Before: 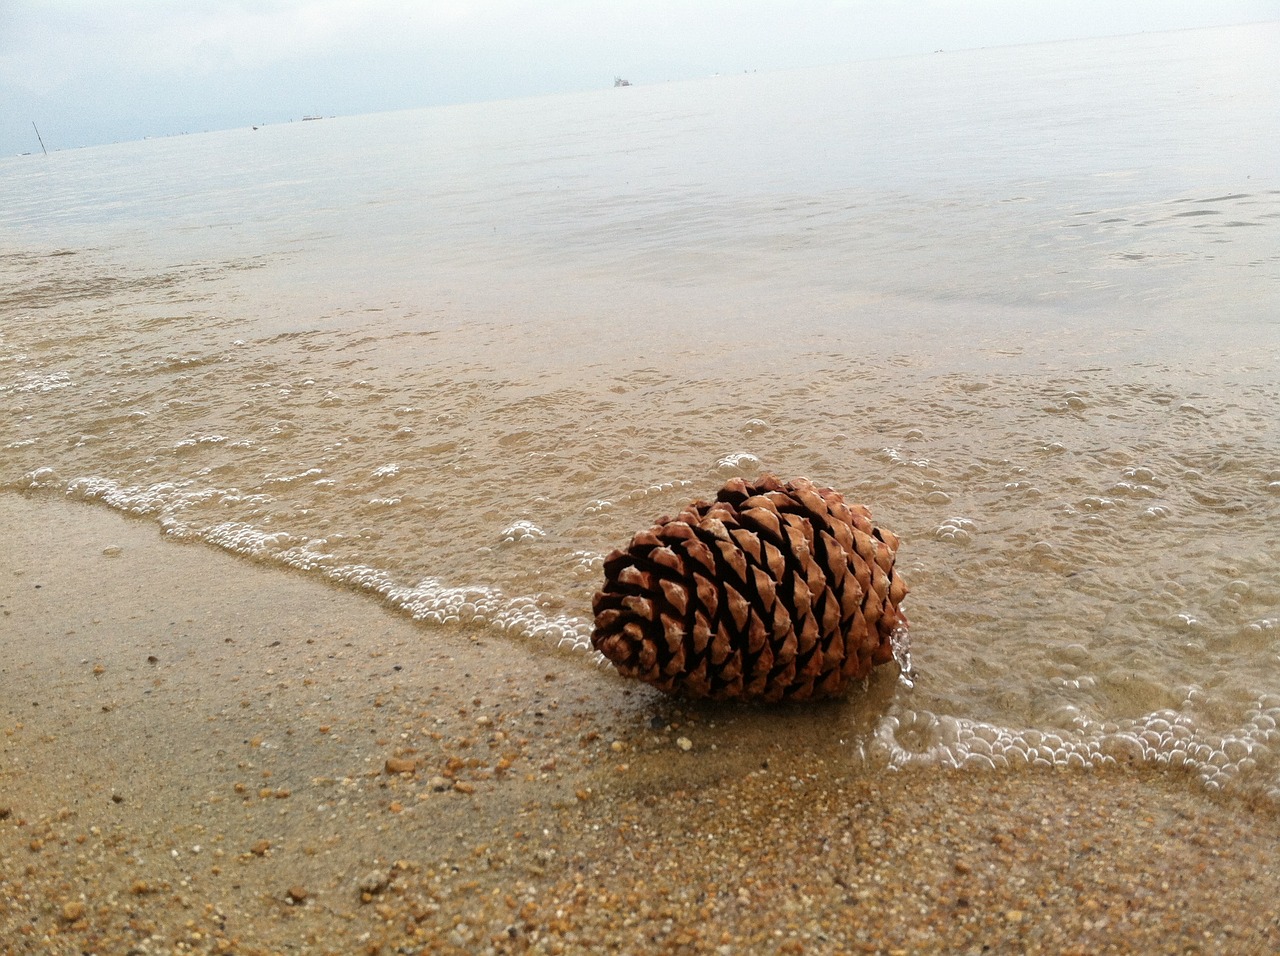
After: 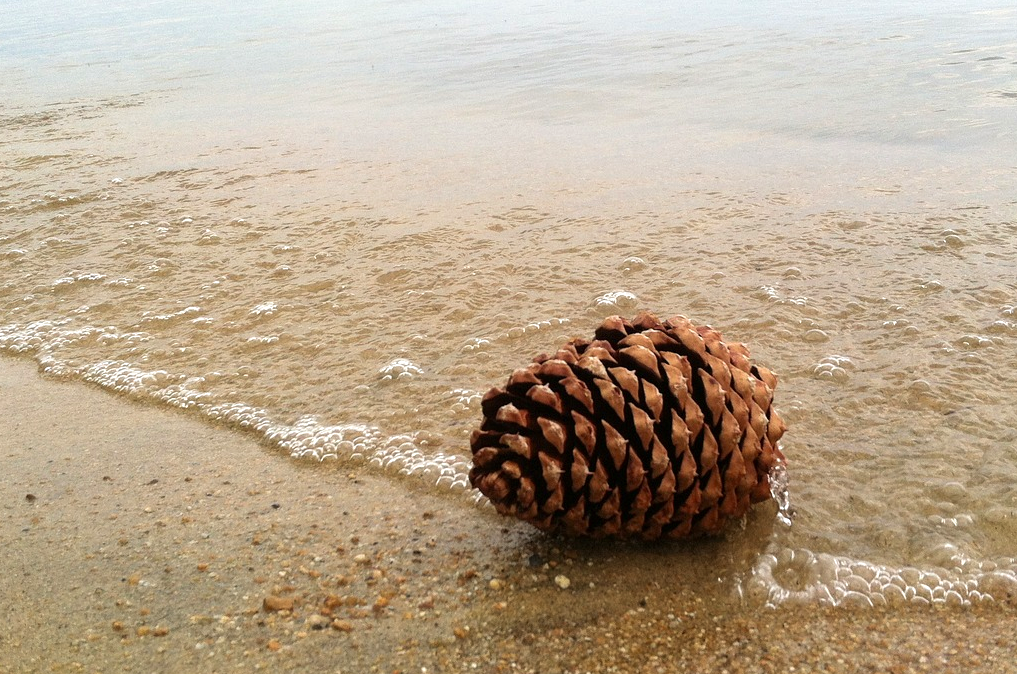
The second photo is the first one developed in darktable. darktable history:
exposure: exposure 0.22 EV, compensate highlight preservation false
crop: left 9.548%, top 17.05%, right 10.95%, bottom 12.369%
velvia: strength 15.4%
